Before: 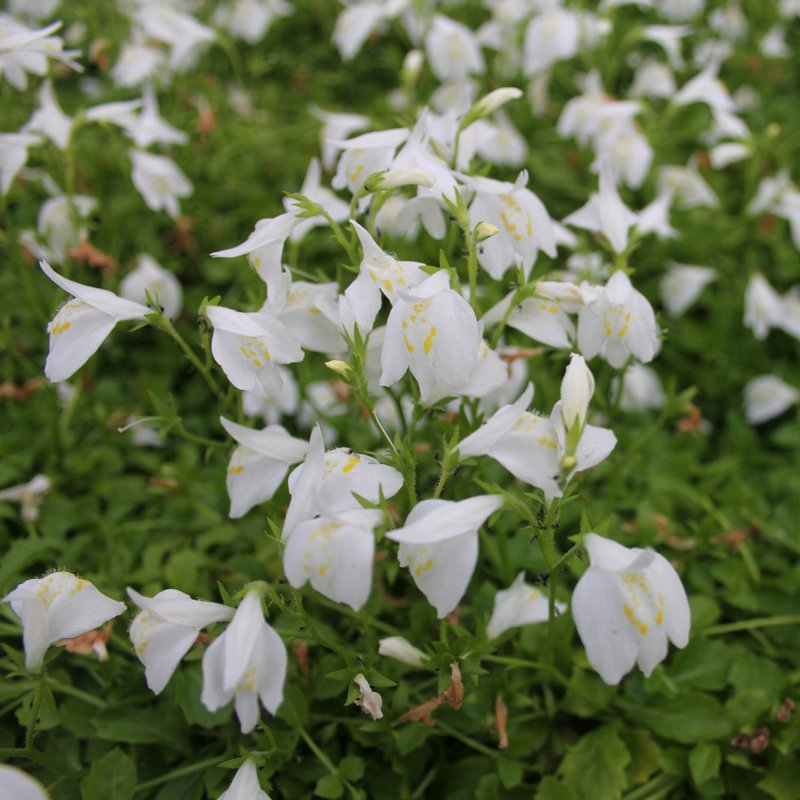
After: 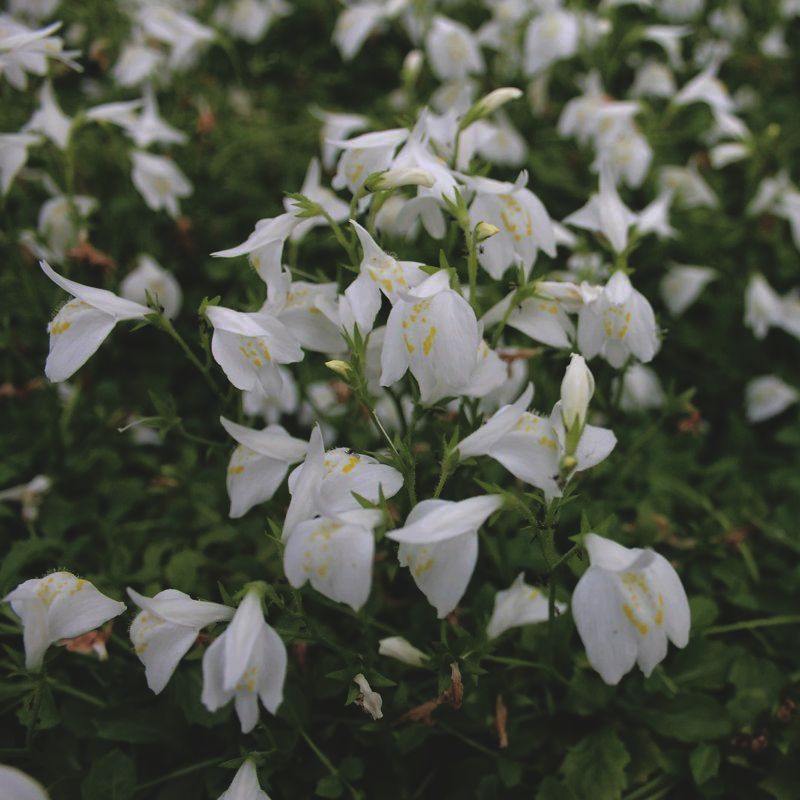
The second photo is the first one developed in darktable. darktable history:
rgb curve: curves: ch0 [(0, 0.186) (0.314, 0.284) (0.775, 0.708) (1, 1)], compensate middle gray true, preserve colors none
tone curve: curves: ch0 [(0, 0) (0.224, 0.12) (0.375, 0.296) (0.528, 0.472) (0.681, 0.634) (0.8, 0.766) (0.873, 0.877) (1, 1)], preserve colors basic power
